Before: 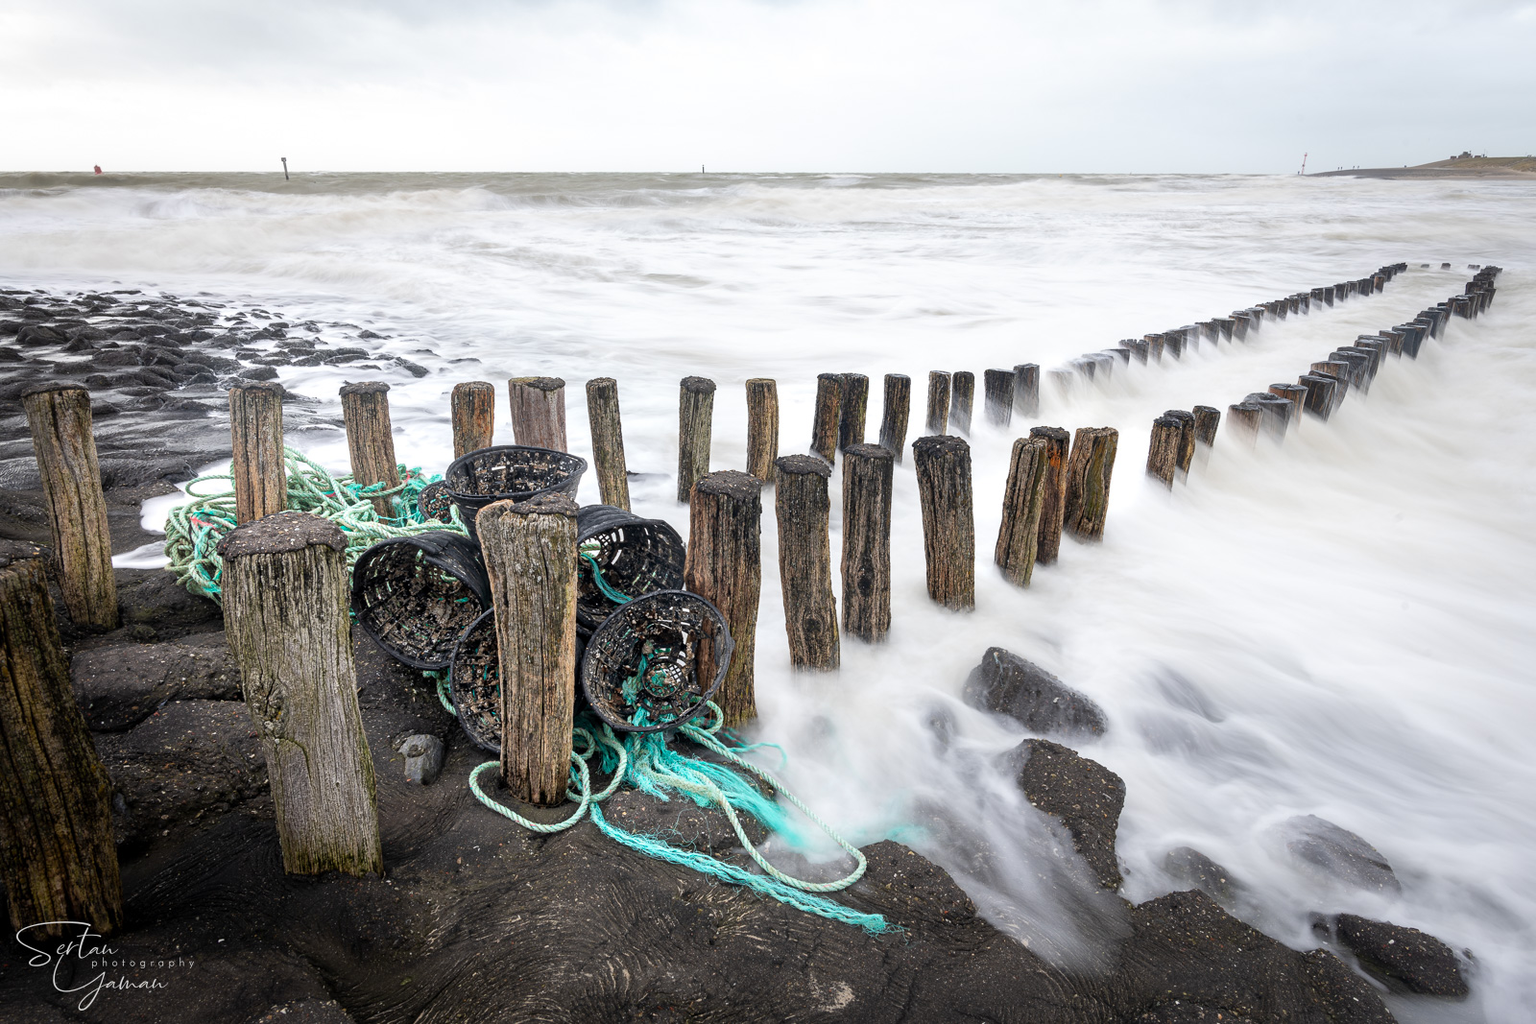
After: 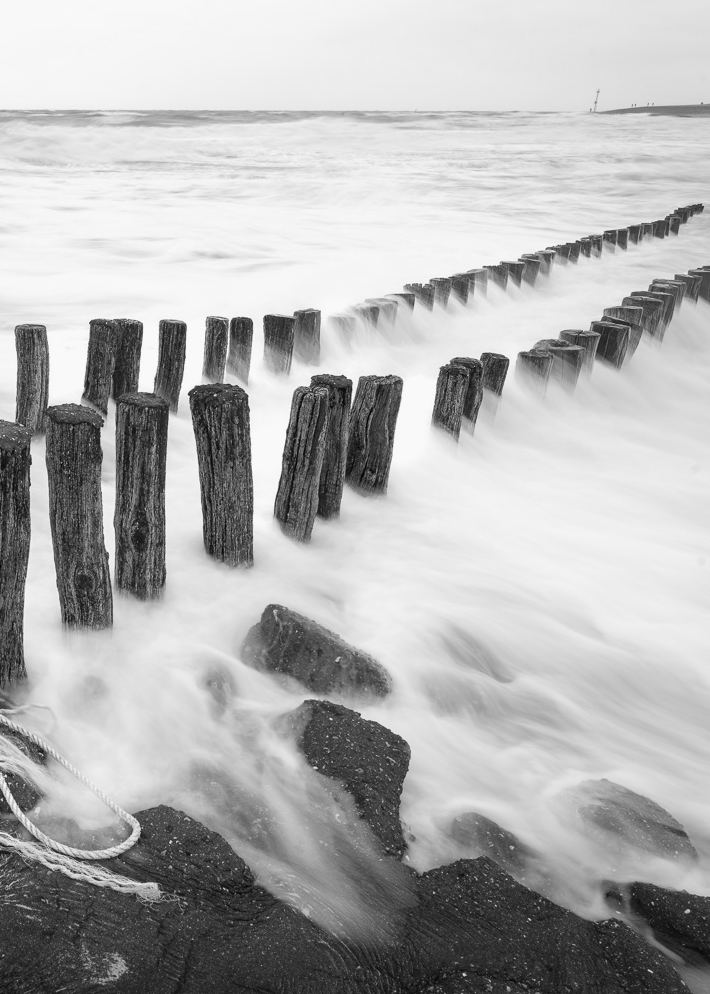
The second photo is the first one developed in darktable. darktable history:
color calibration: output gray [0.21, 0.42, 0.37, 0], gray › normalize channels true, illuminant same as pipeline (D50), adaptation XYZ, x 0.346, y 0.359, gamut compression 0
white balance: red 0.974, blue 1.044
crop: left 47.628%, top 6.643%, right 7.874%
